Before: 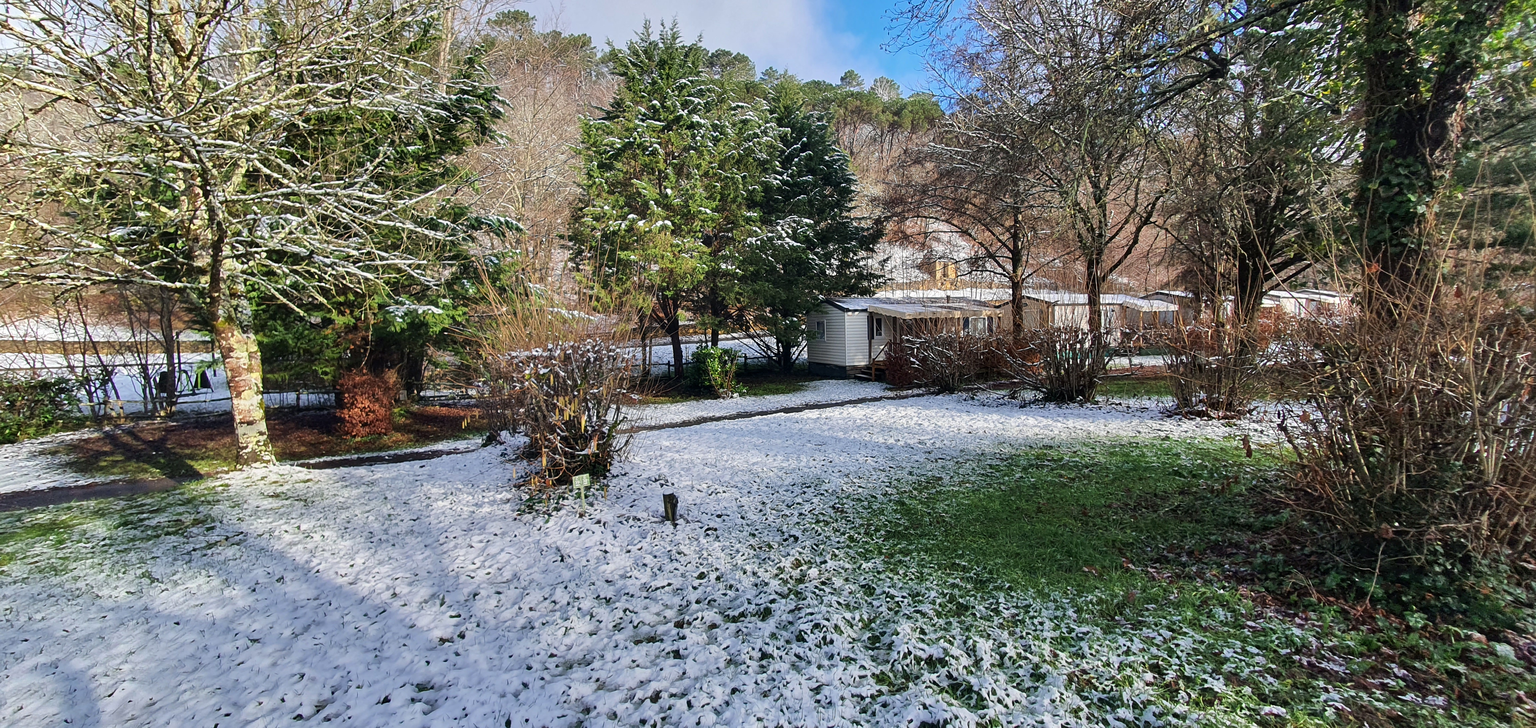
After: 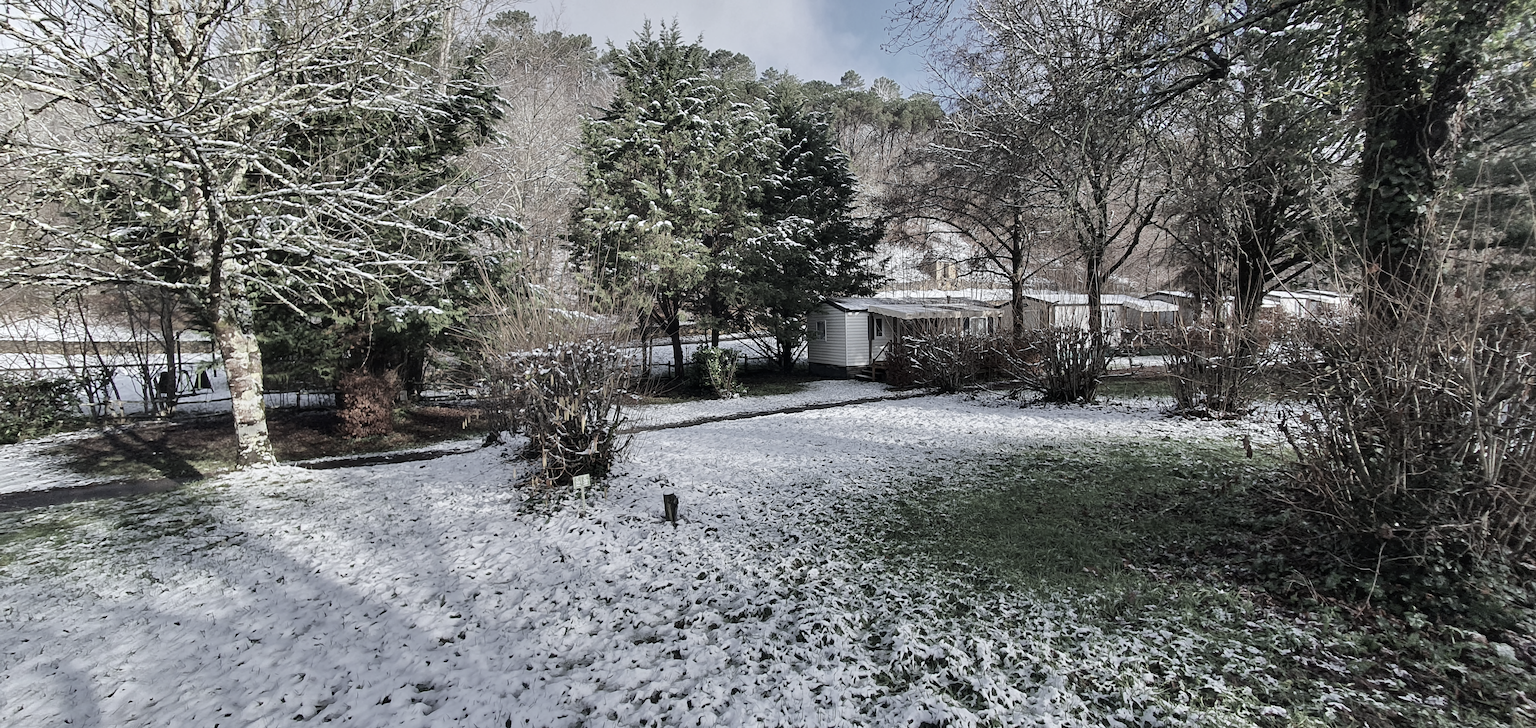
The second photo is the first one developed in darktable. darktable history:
color correction: saturation 0.3
white balance: red 0.967, blue 1.049
contrast brightness saturation: contrast 0.04, saturation 0.07
